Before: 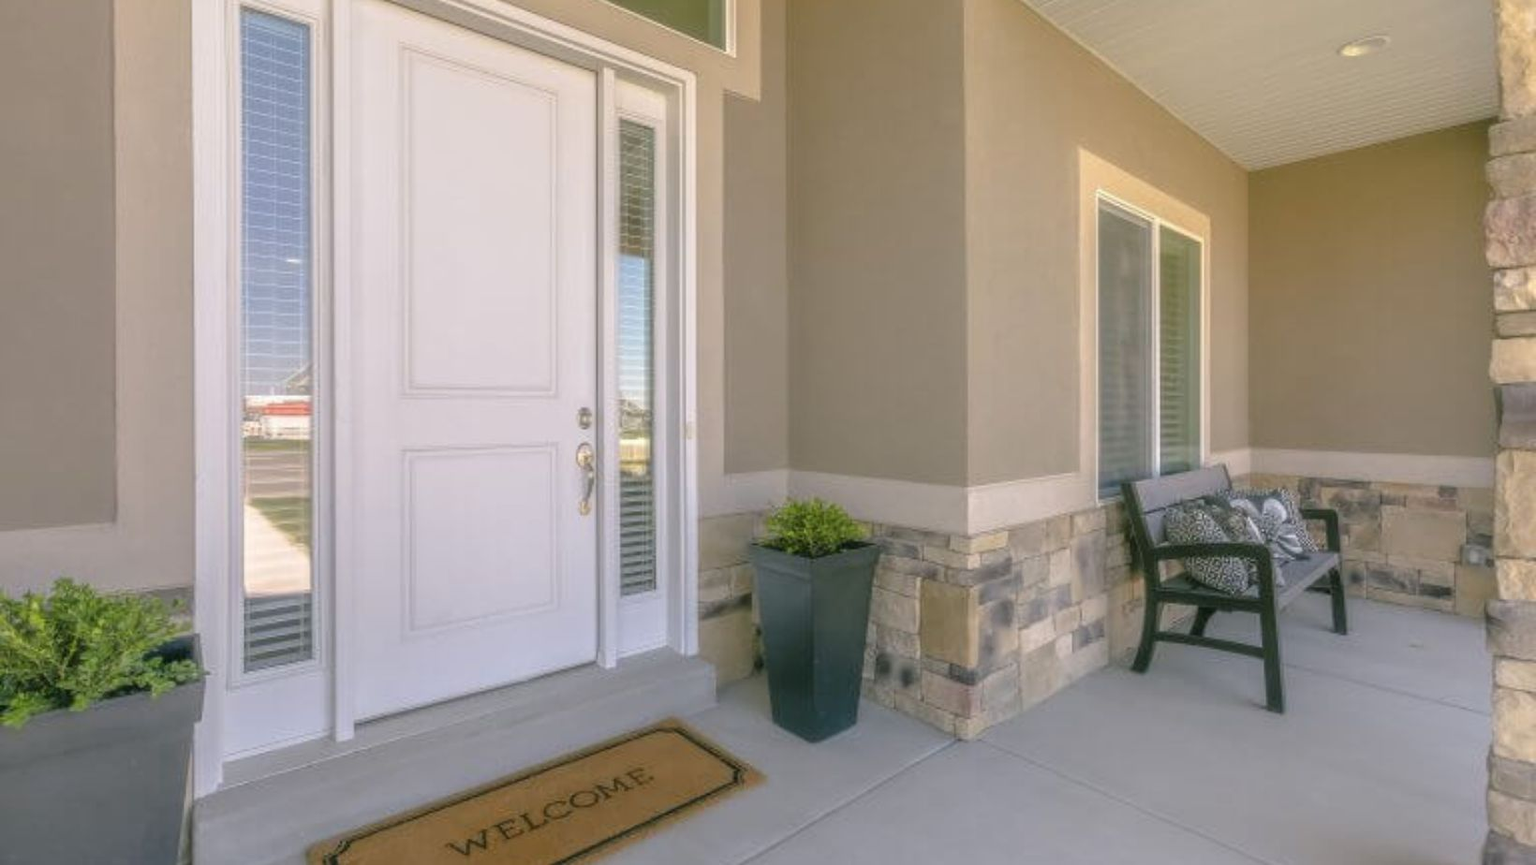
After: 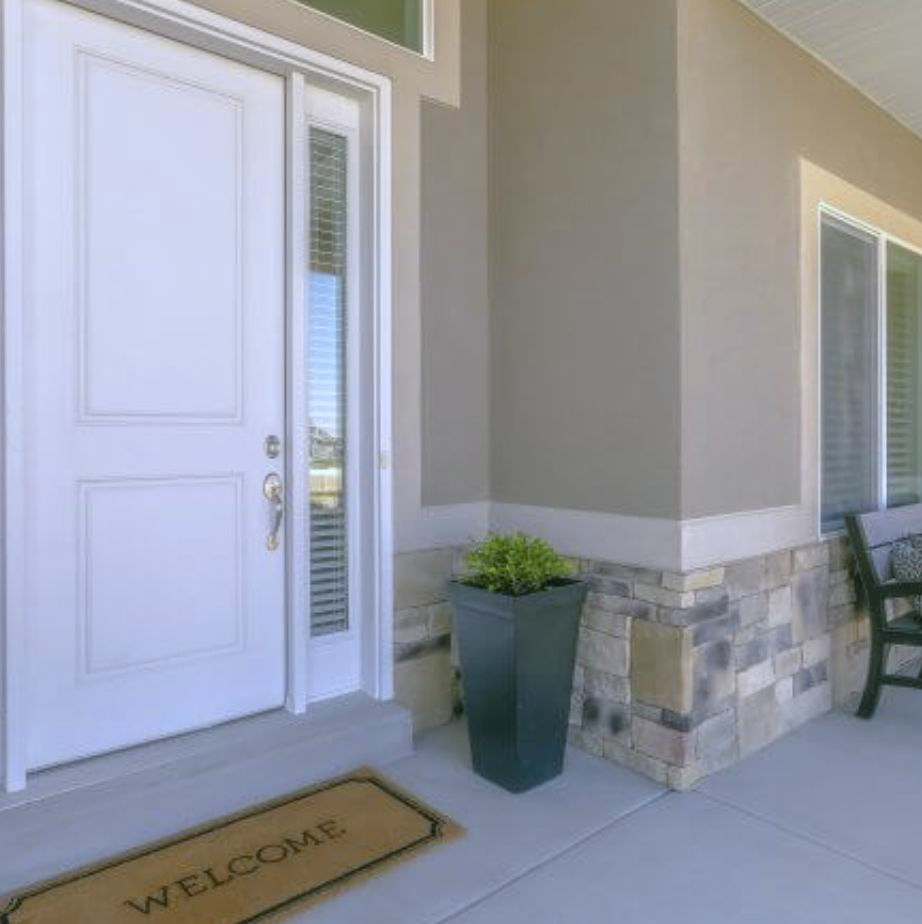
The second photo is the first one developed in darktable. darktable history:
white balance: red 0.926, green 1.003, blue 1.133
crop: left 21.496%, right 22.254%
